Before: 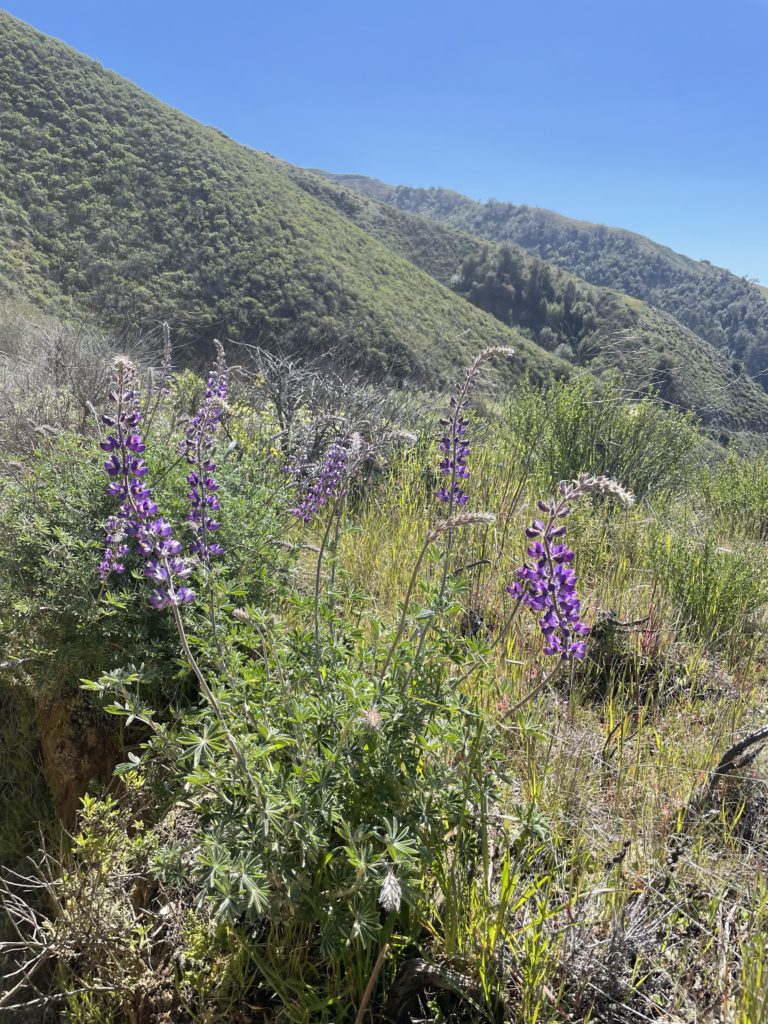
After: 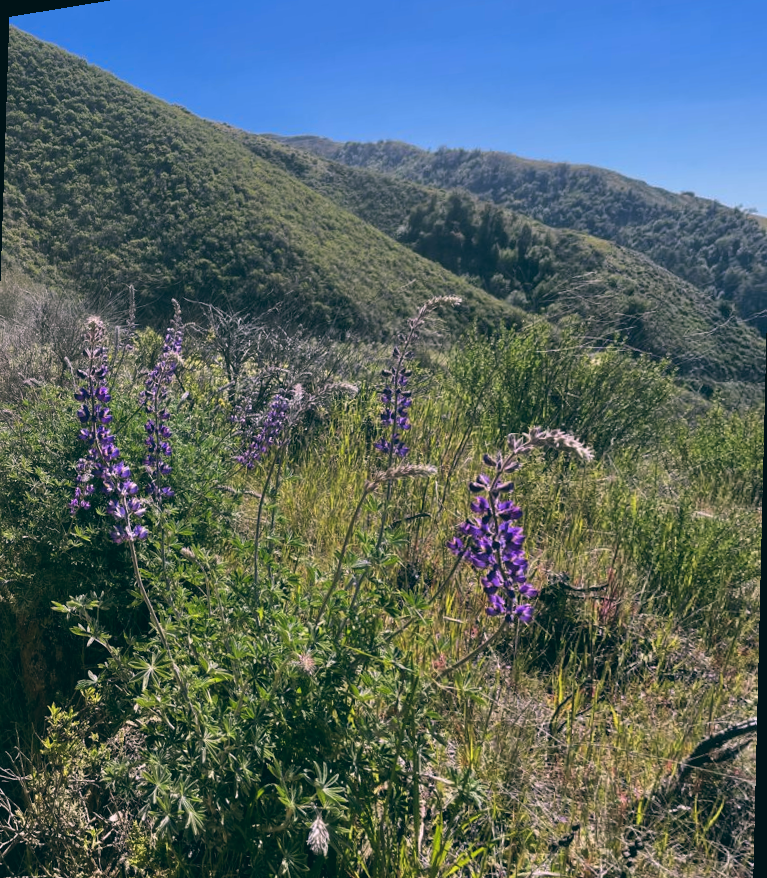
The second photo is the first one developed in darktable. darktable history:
color balance: lift [1.016, 0.983, 1, 1.017], gamma [0.78, 1.018, 1.043, 0.957], gain [0.786, 1.063, 0.937, 1.017], input saturation 118.26%, contrast 13.43%, contrast fulcrum 21.62%, output saturation 82.76%
rotate and perspective: rotation 1.69°, lens shift (vertical) -0.023, lens shift (horizontal) -0.291, crop left 0.025, crop right 0.988, crop top 0.092, crop bottom 0.842
